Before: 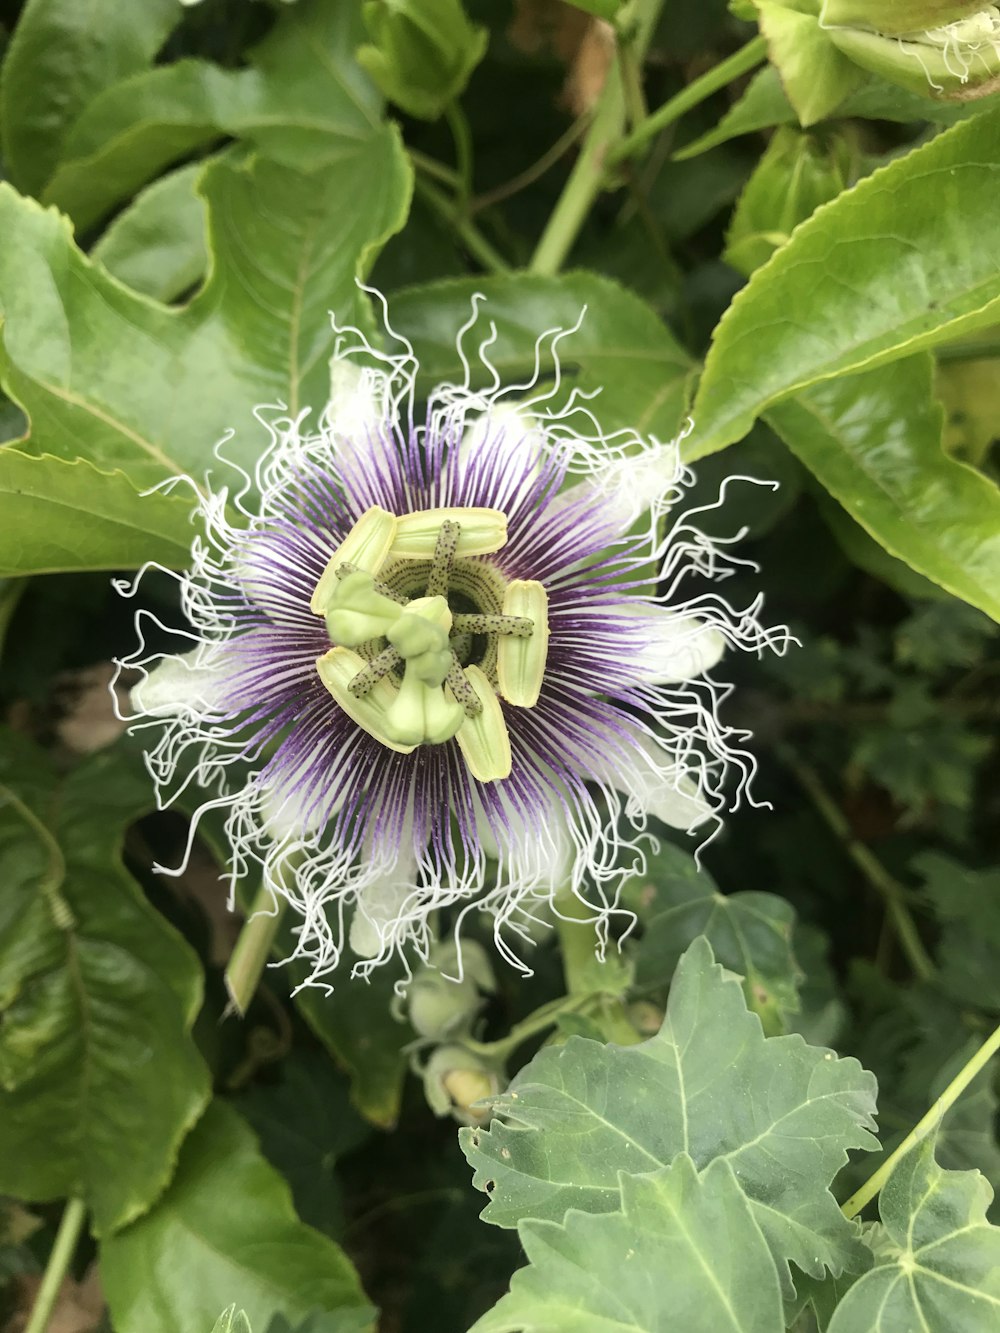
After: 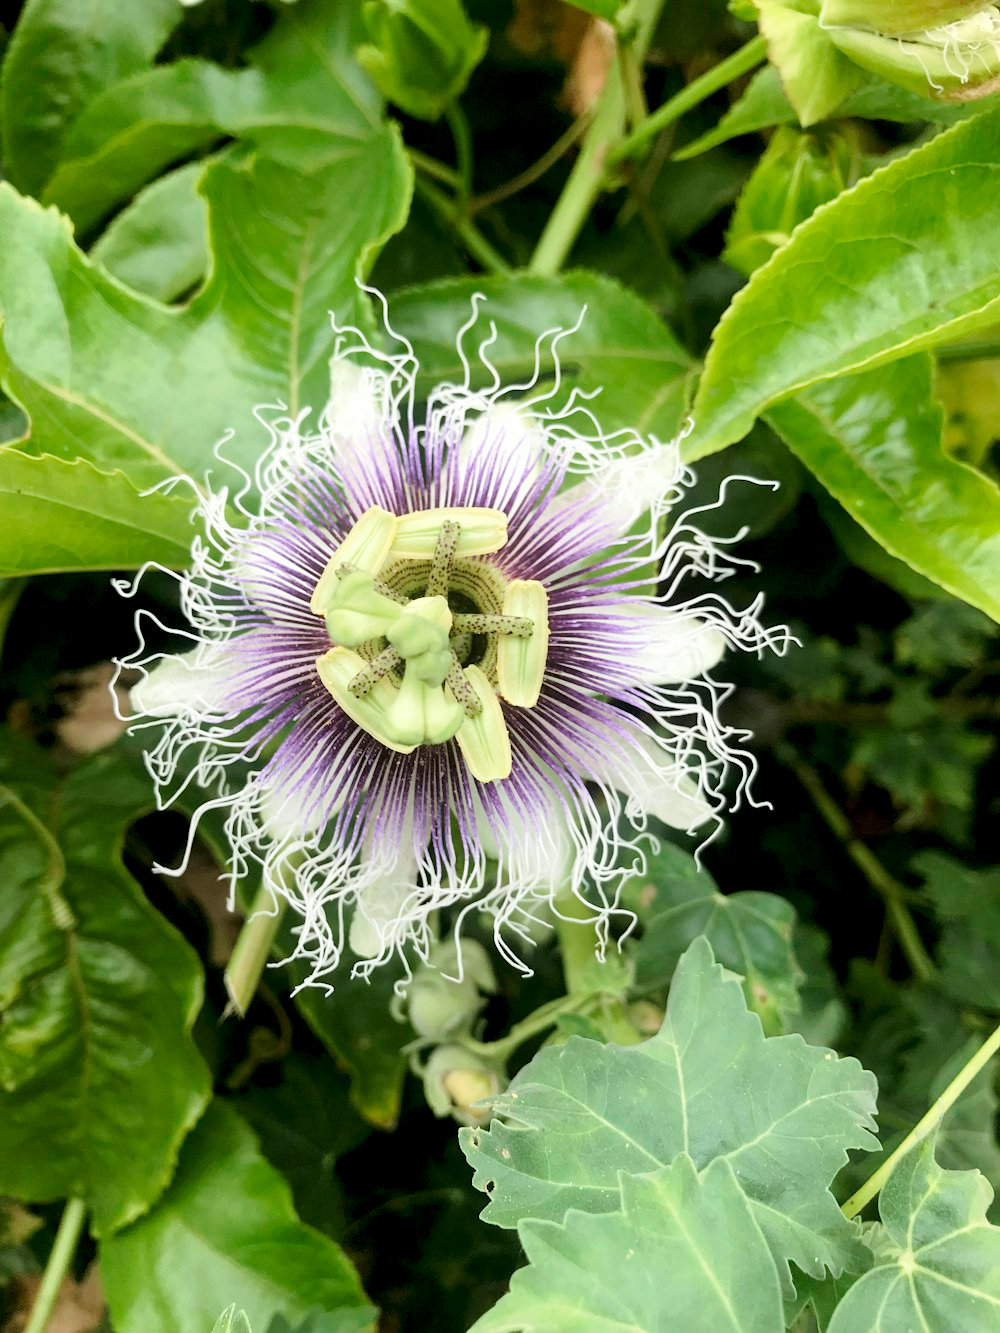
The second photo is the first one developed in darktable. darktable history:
tone curve: curves: ch0 [(0, 0) (0.003, 0.004) (0.011, 0.014) (0.025, 0.032) (0.044, 0.057) (0.069, 0.089) (0.1, 0.128) (0.136, 0.174) (0.177, 0.227) (0.224, 0.287) (0.277, 0.354) (0.335, 0.427) (0.399, 0.507) (0.468, 0.582) (0.543, 0.653) (0.623, 0.726) (0.709, 0.799) (0.801, 0.876) (0.898, 0.937) (1, 1)], preserve colors none
color look up table: target L [63.57, 44.64, 33.01, 100, 80.63, 72.18, 63.26, 57.58, 52.74, 42.89, 37.04, 26.14, 70.95, 58.83, 50.49, 49.39, 36.06, 24.56, 23.44, 6.72, 63.36, 47.93, 42.85, 26.97, 0 ×25], target a [-21.03, -33.5, -9.856, -0.001, 0.228, 7.3, 23.14, 20.84, 38.77, -0.298, 48.12, 14.33, -0.335, -0.337, 8.492, 47.72, 7.591, 25.12, 14.2, -0.001, -30.76, -22.08, -2.626, -0.412, 0 ×25], target b [54.29, 30.59, 24.91, 0.013, 1.237, 71.01, 60.18, 15.71, 47.59, 0.891, 20.97, 15.27, -0.908, -0.993, -28.13, -18.05, -46.19, -21.41, -50.02, 0.006, -1.126, -28.87, -25.1, -0.946, 0 ×25], num patches 24
